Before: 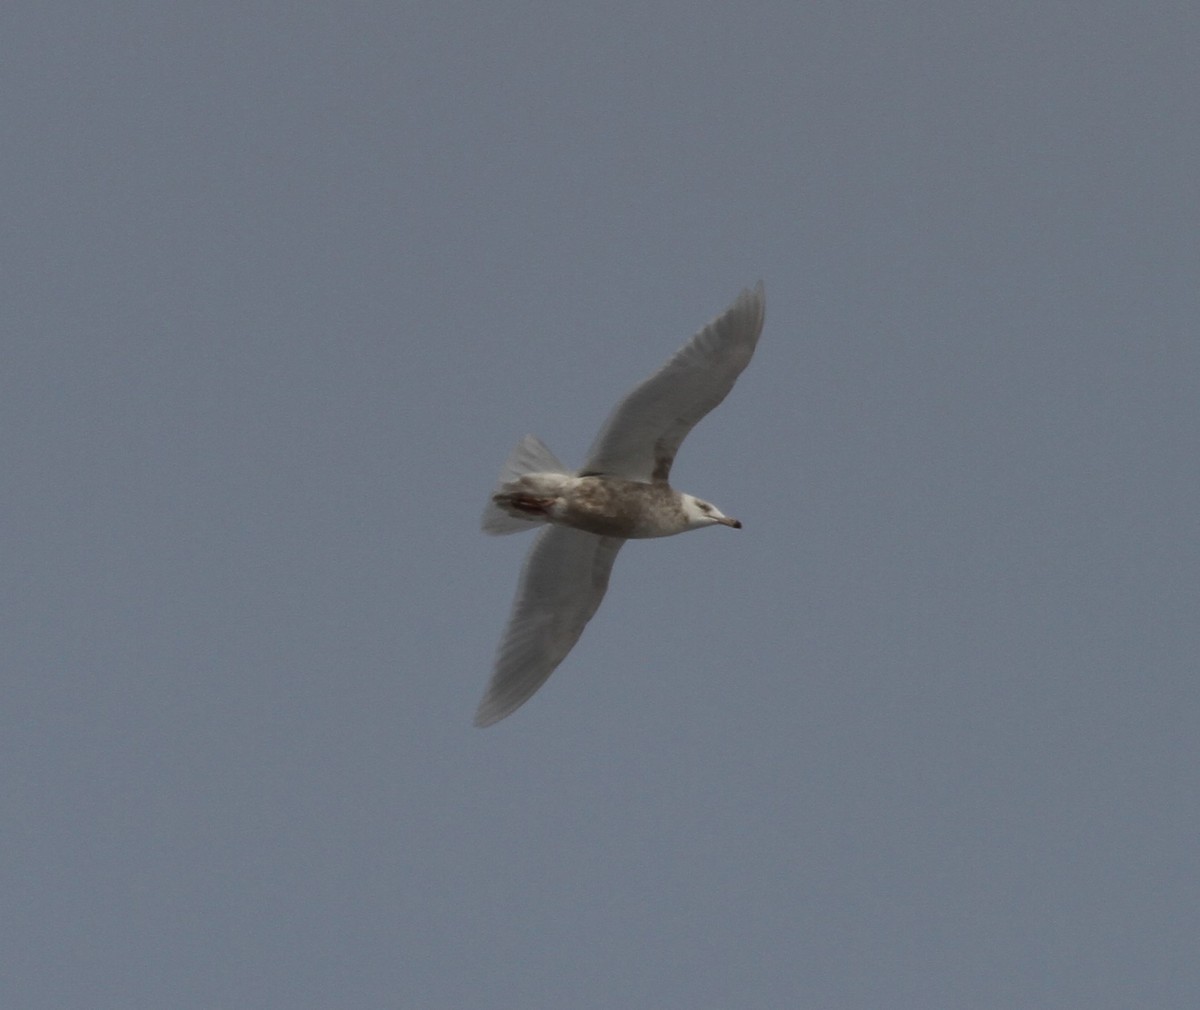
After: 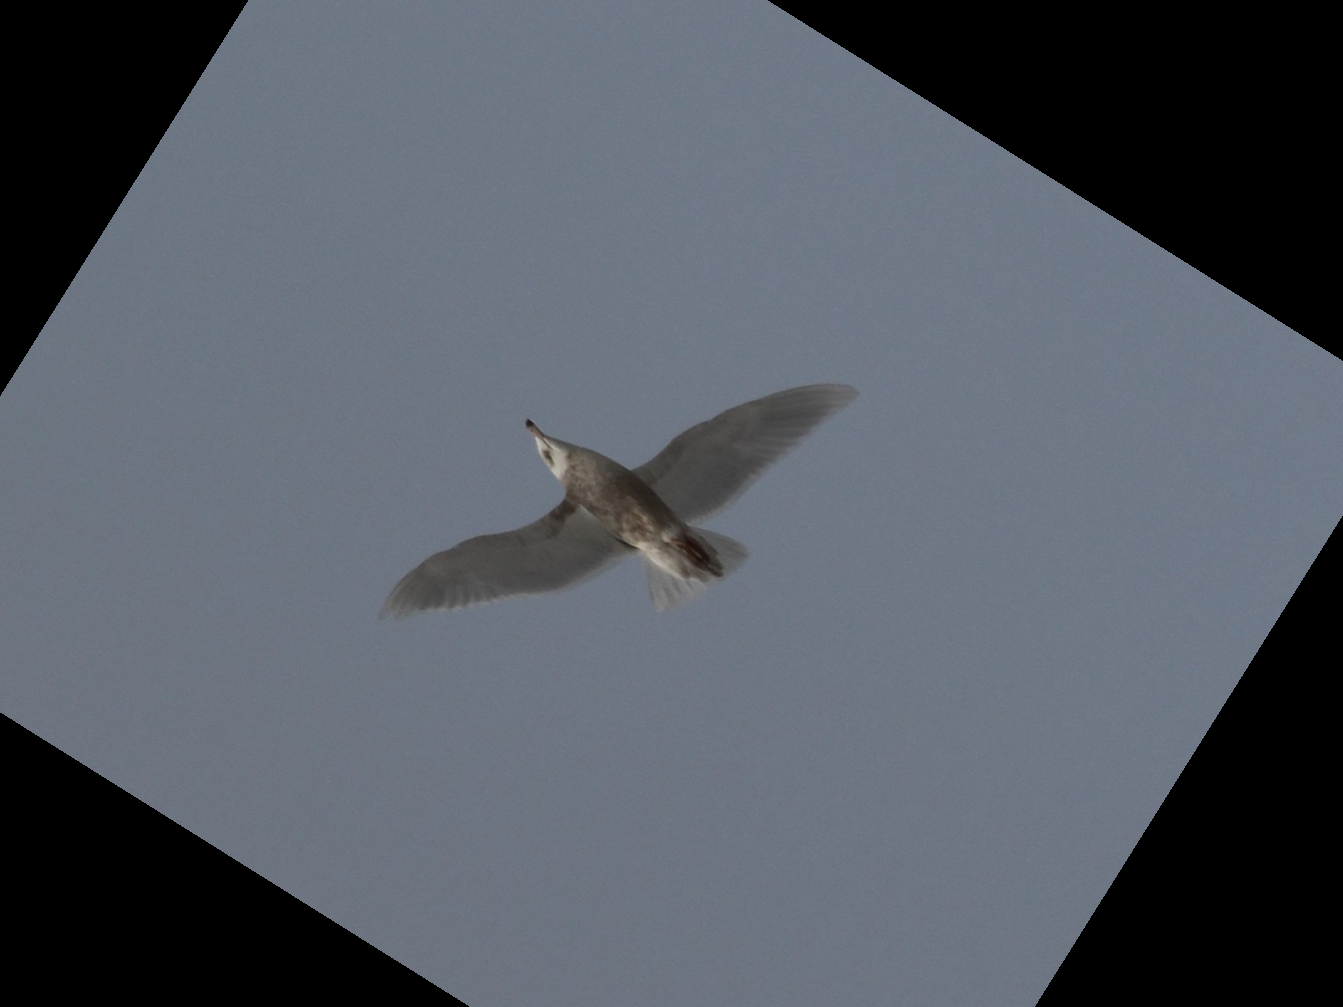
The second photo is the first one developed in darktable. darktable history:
crop and rotate: angle 147.92°, left 9.107%, top 15.588%, right 4.39%, bottom 16.921%
